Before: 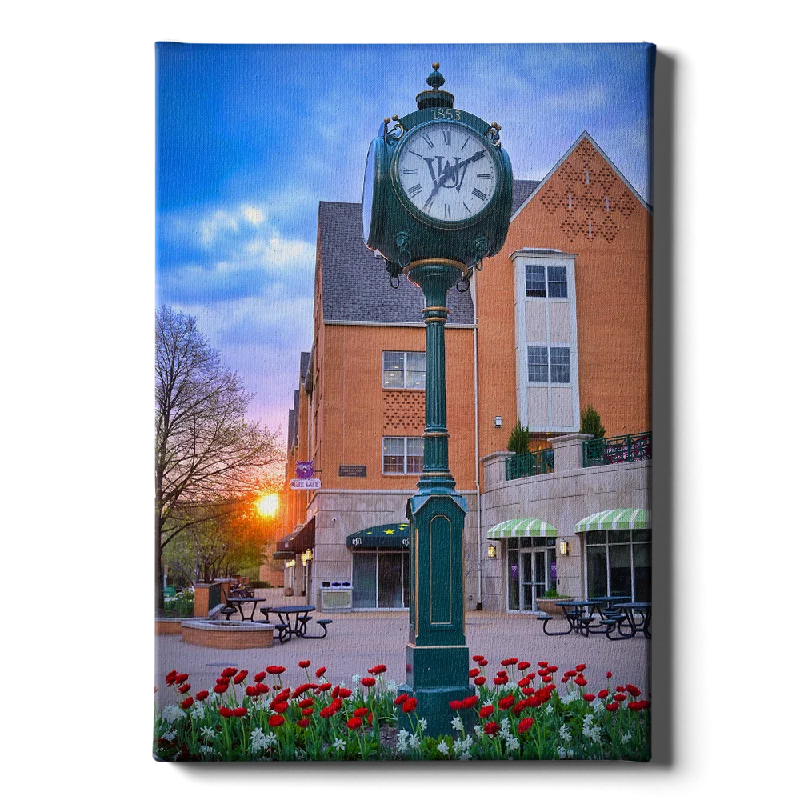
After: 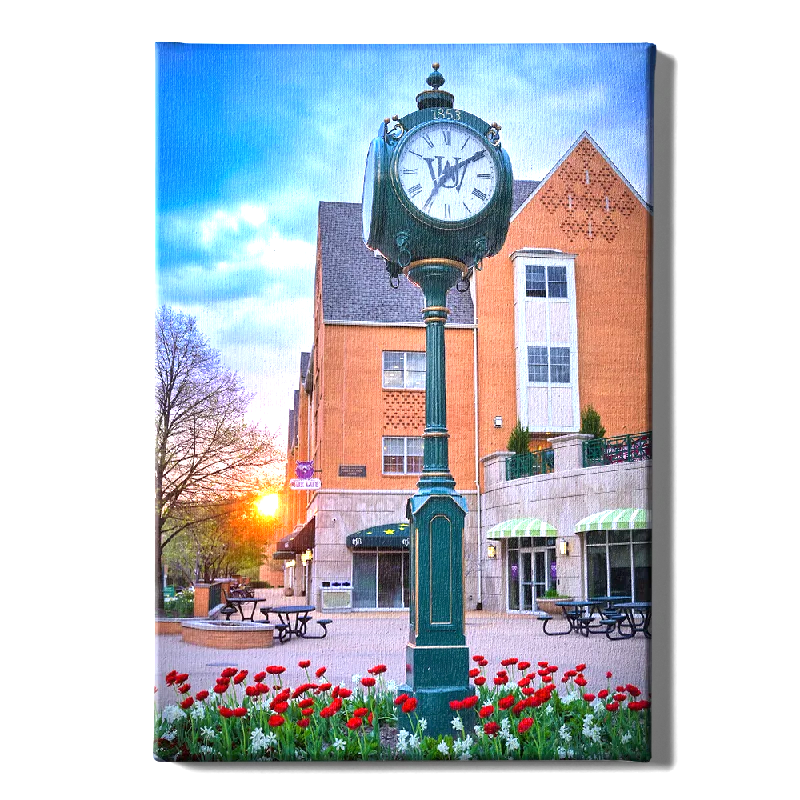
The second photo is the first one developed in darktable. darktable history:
exposure: exposure 1.166 EV, compensate exposure bias true, compensate highlight preservation false
